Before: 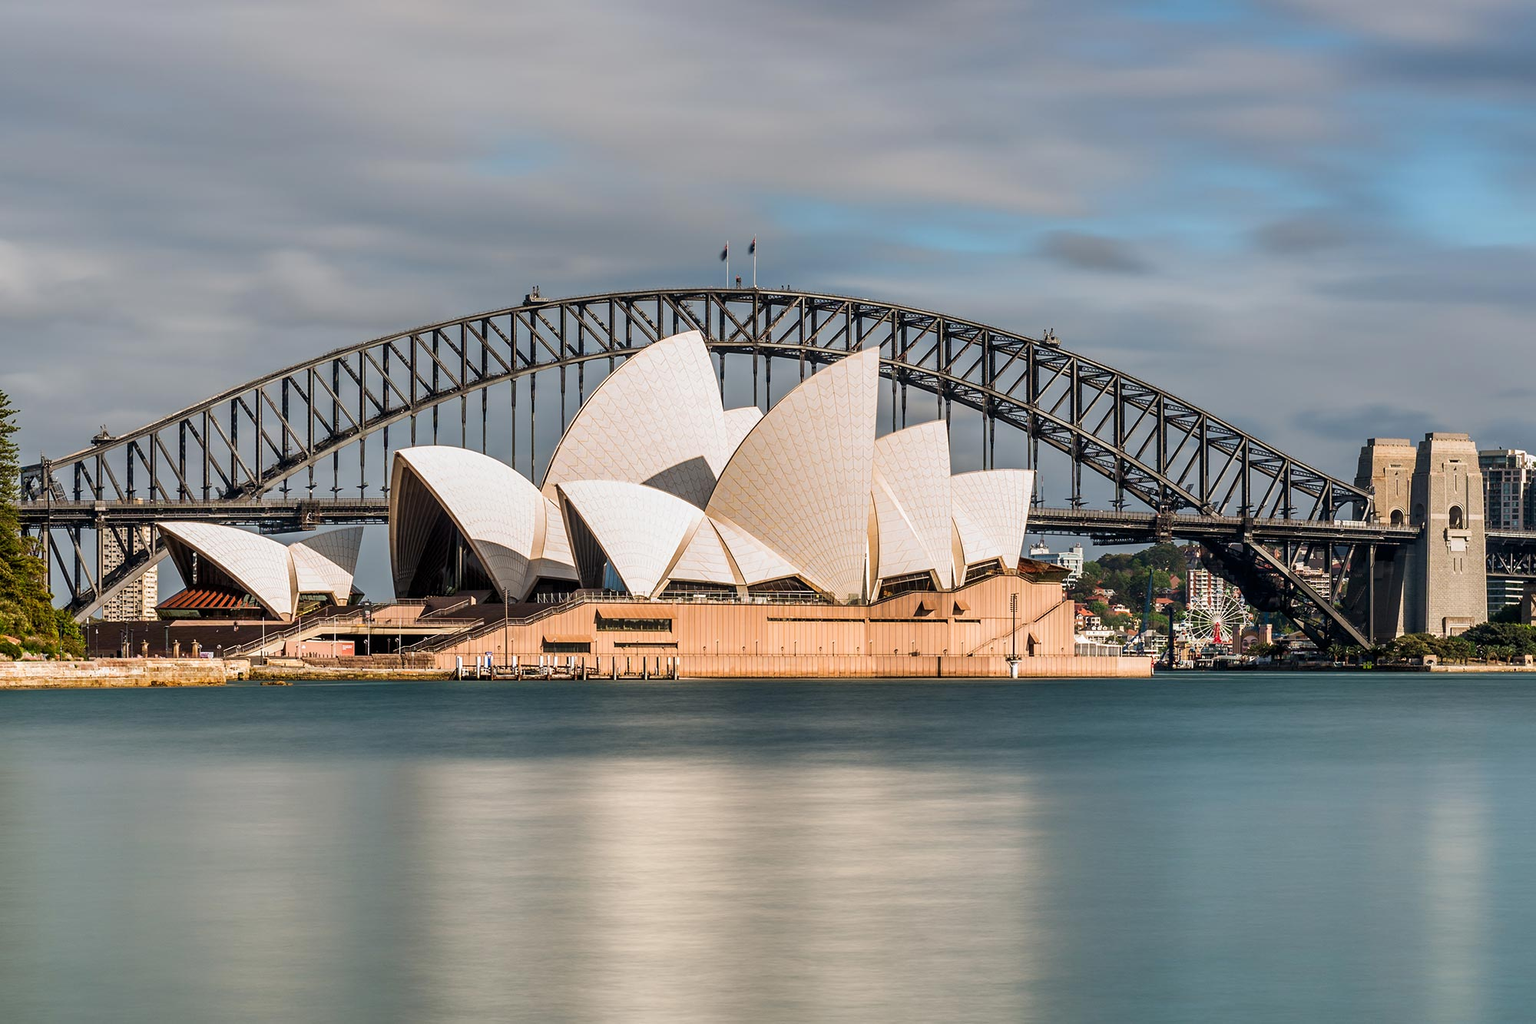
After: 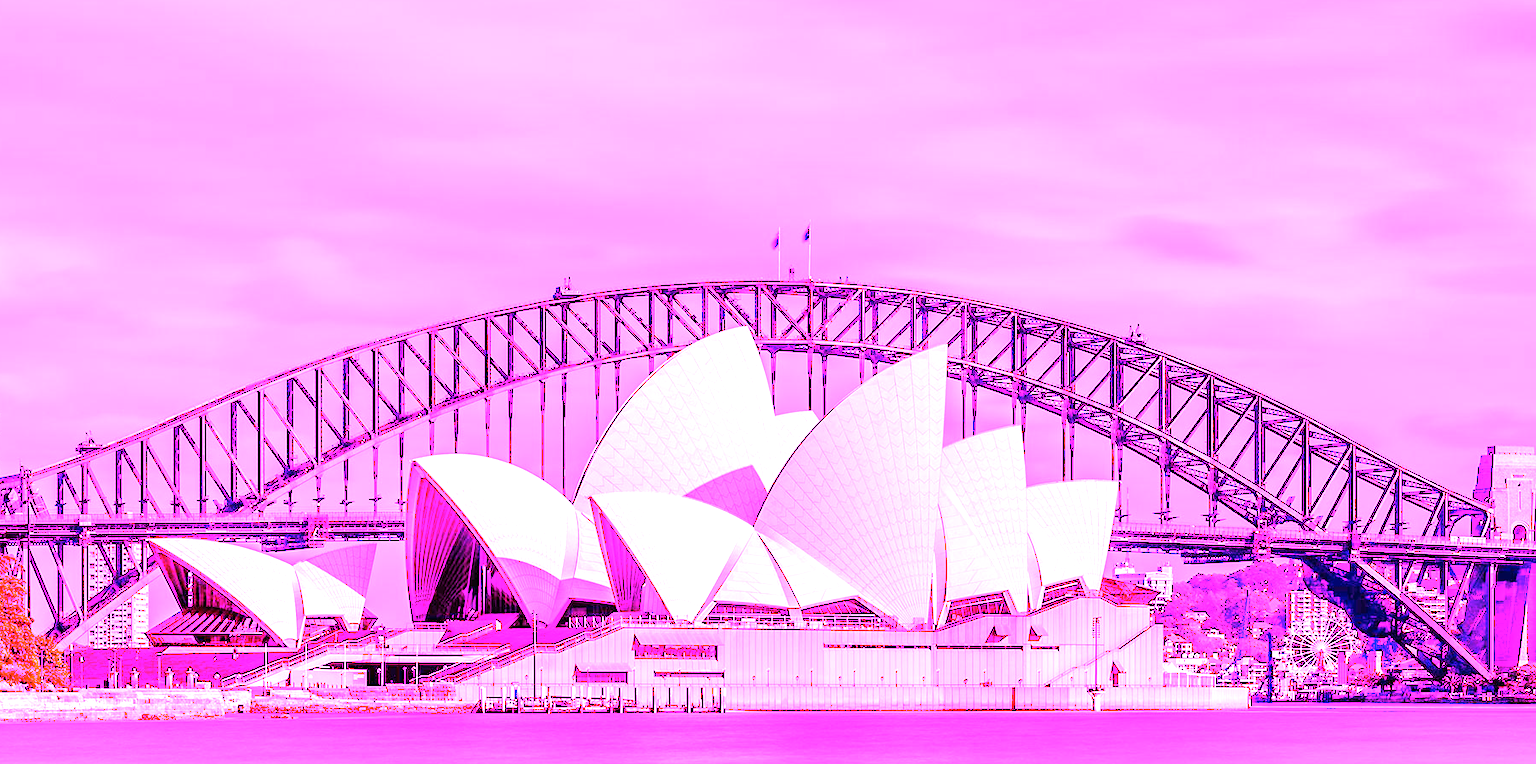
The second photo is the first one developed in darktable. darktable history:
white balance: red 8, blue 8
tone equalizer: on, module defaults
exposure: black level correction 0, exposure 0.5 EV, compensate exposure bias true, compensate highlight preservation false
crop: left 1.509%, top 3.452%, right 7.696%, bottom 28.452%
